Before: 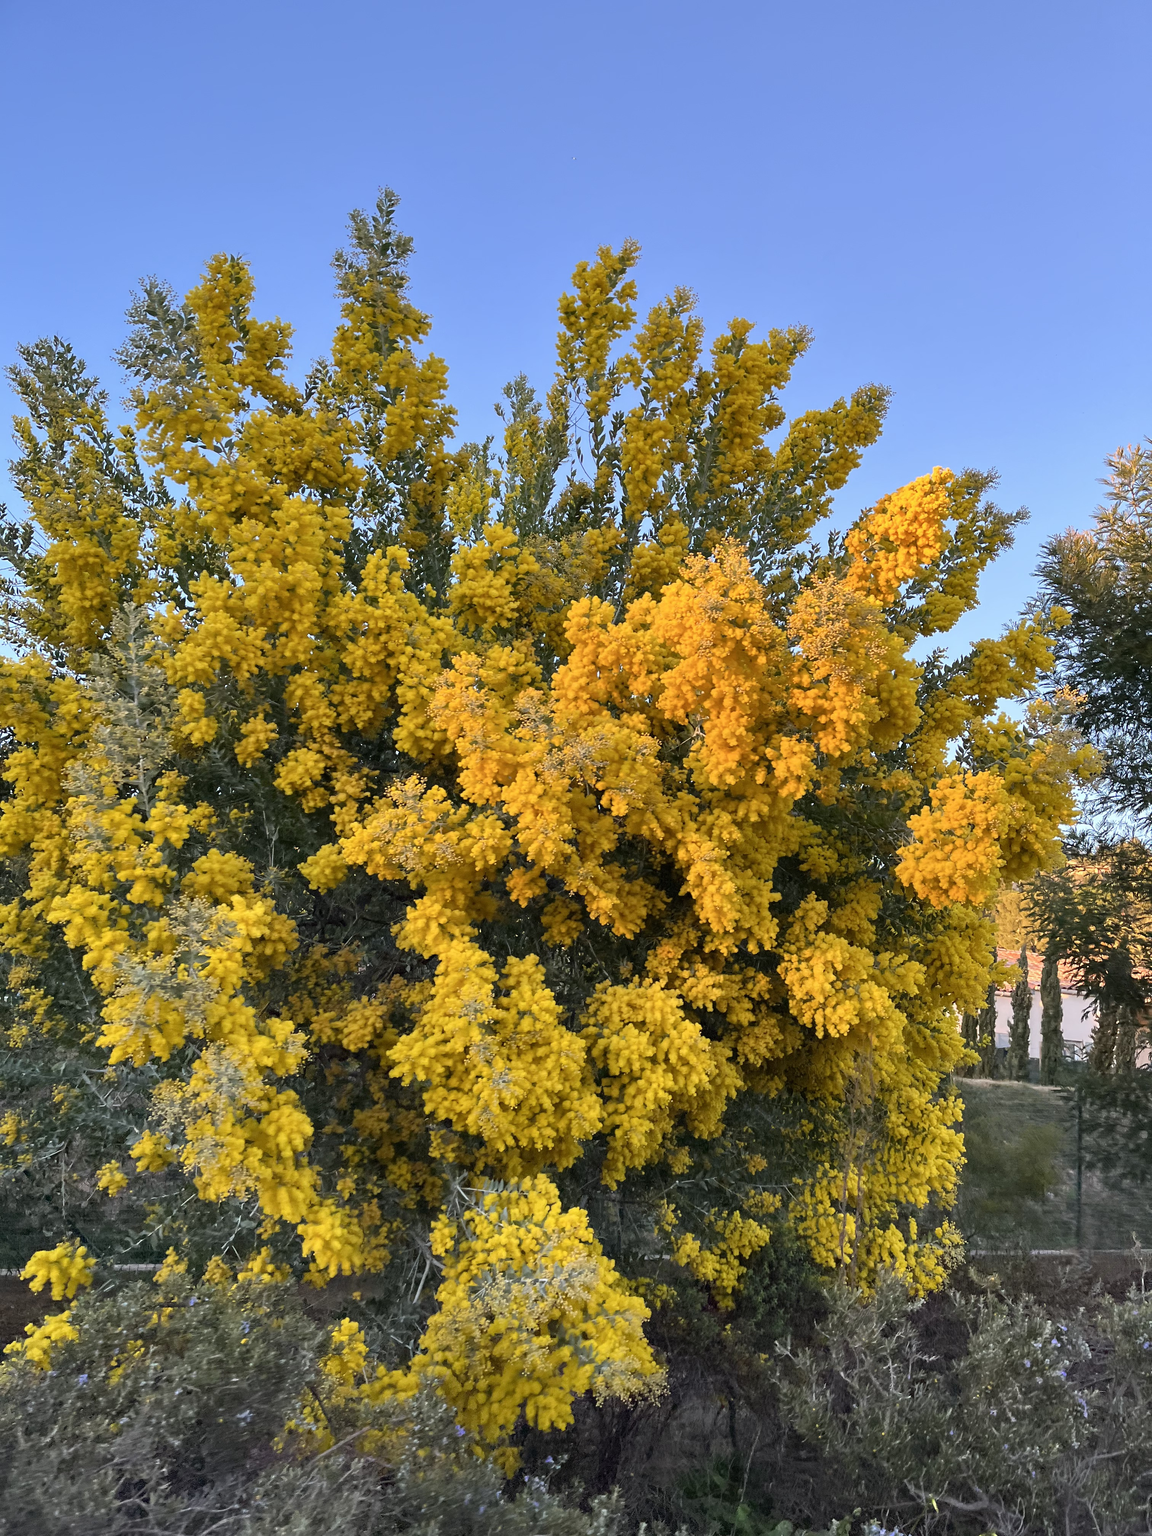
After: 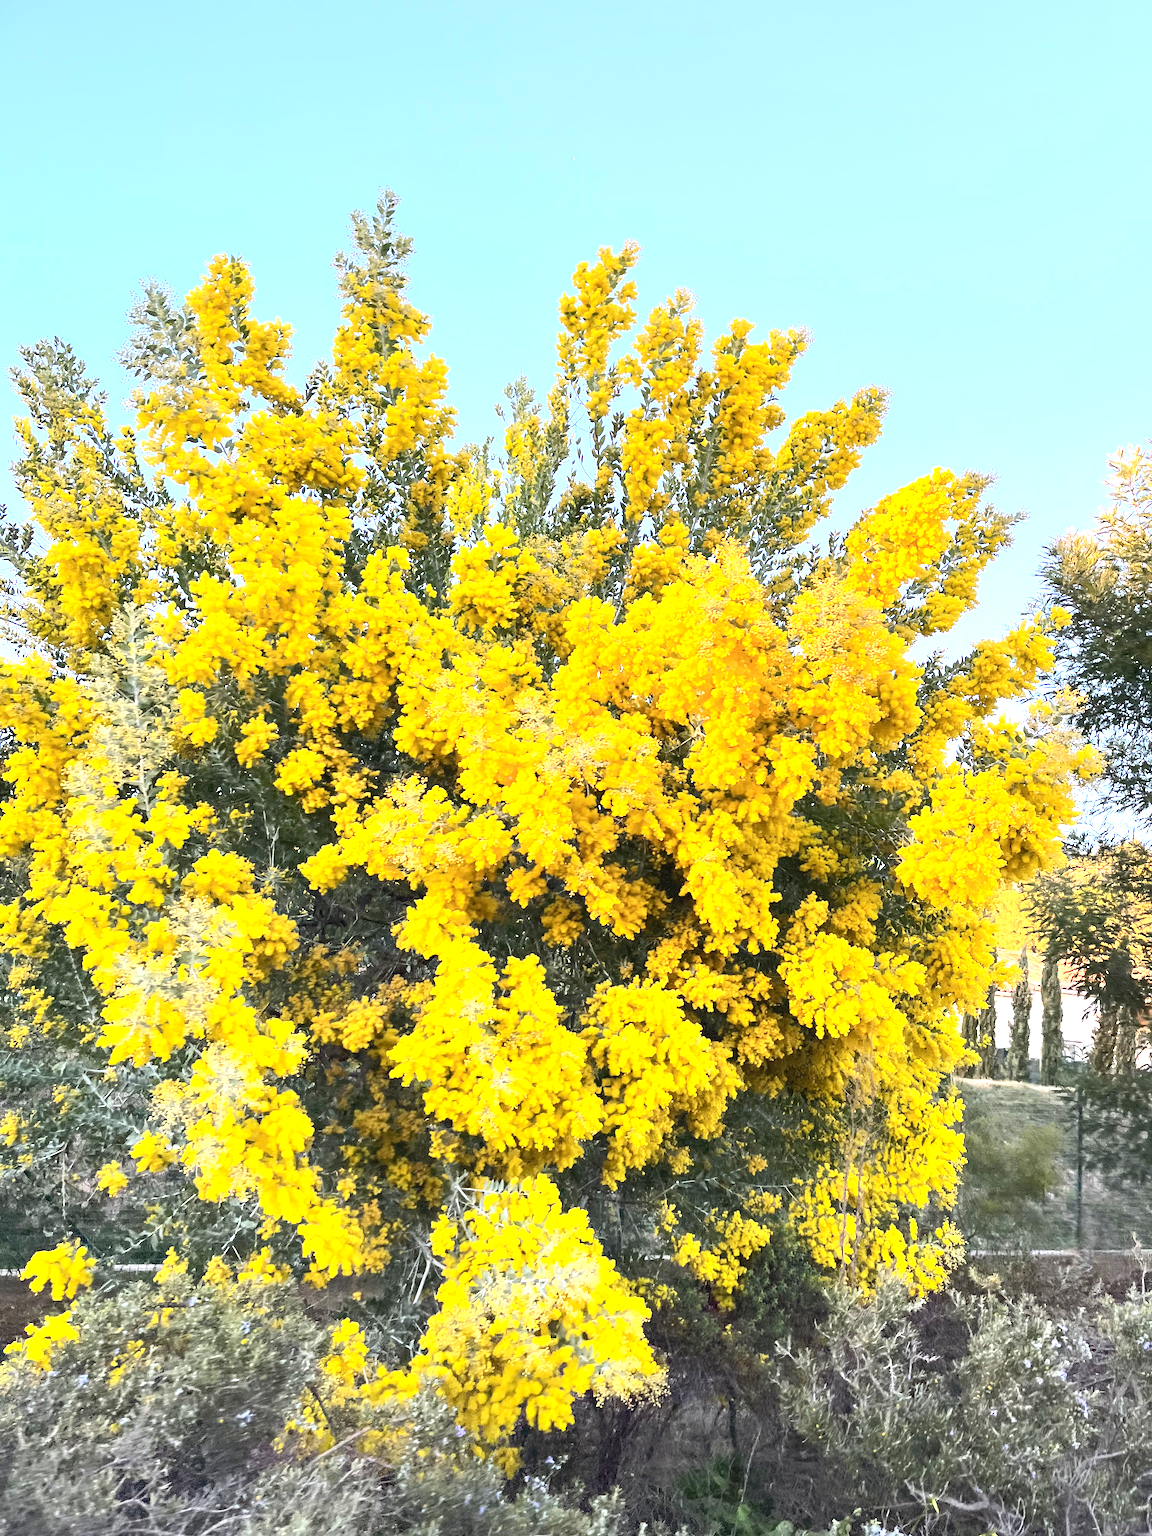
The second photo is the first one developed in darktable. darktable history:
contrast brightness saturation: contrast 0.2, brightness 0.15, saturation 0.14
exposure: exposure 1.223 EV, compensate highlight preservation false
tone equalizer: -8 EV -0.001 EV, -7 EV 0.001 EV, -6 EV -0.002 EV, -5 EV -0.003 EV, -4 EV -0.062 EV, -3 EV -0.222 EV, -2 EV -0.267 EV, -1 EV 0.105 EV, +0 EV 0.303 EV
